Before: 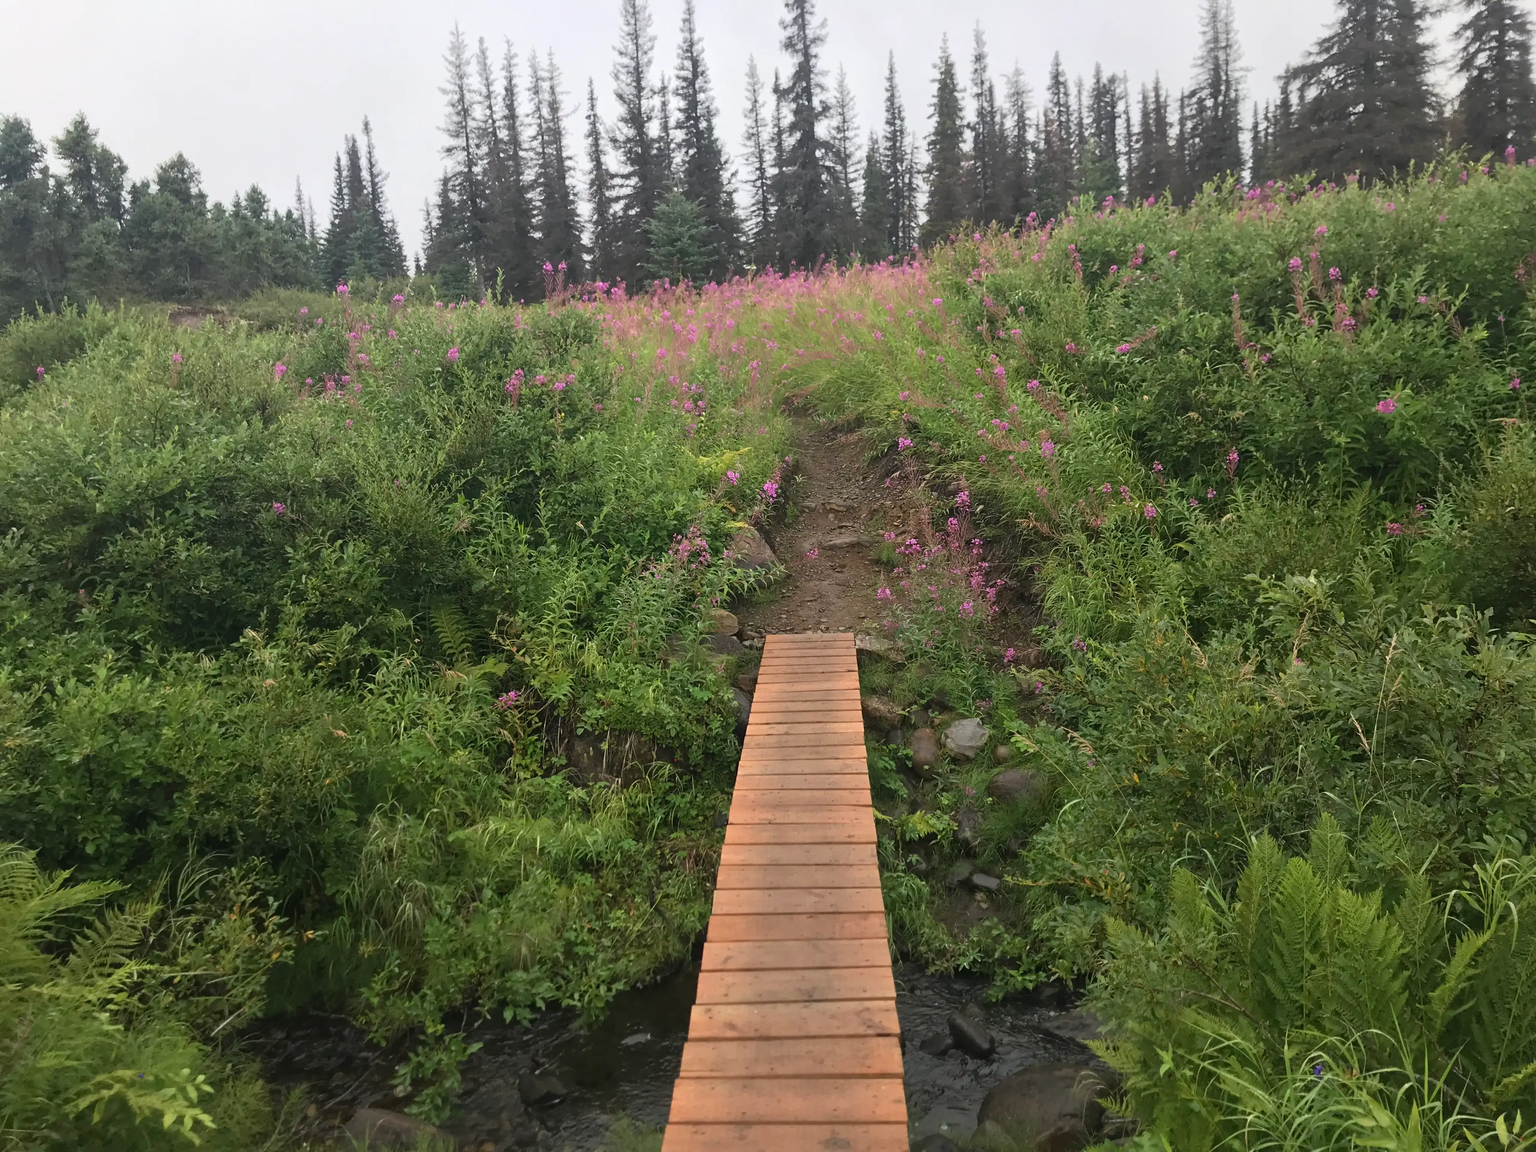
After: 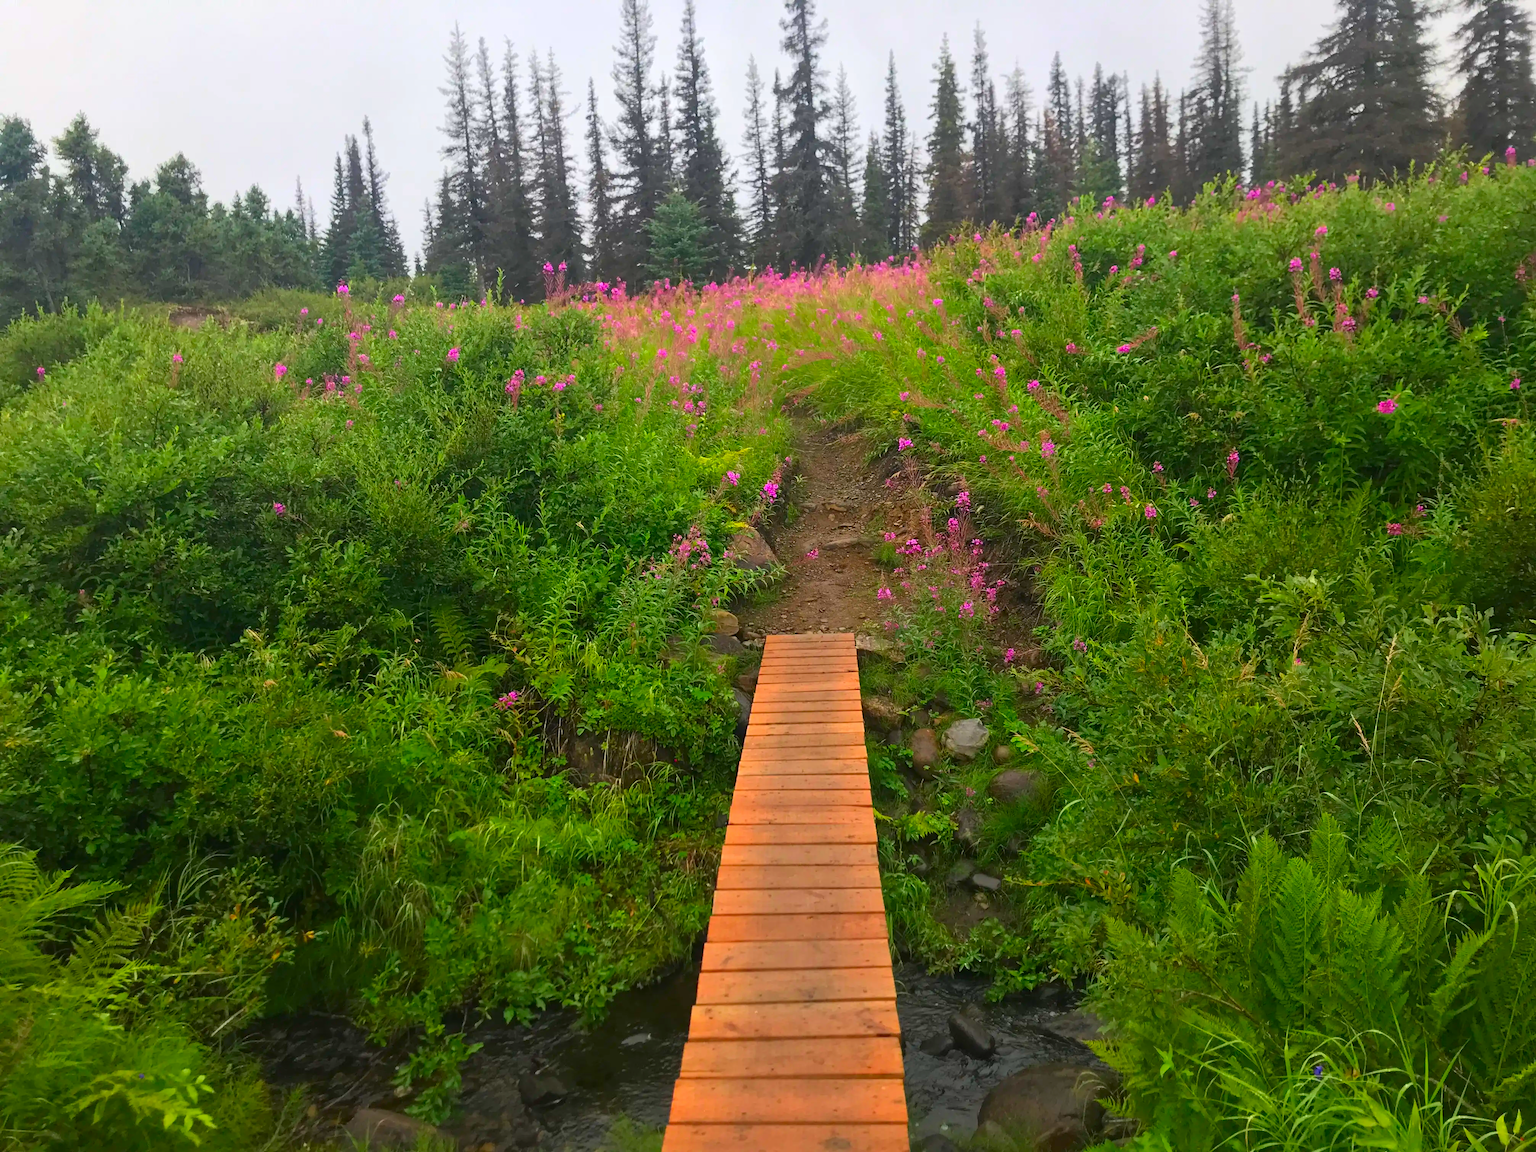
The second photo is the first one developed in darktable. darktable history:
color correction: highlights b* -0.013, saturation 1.84
